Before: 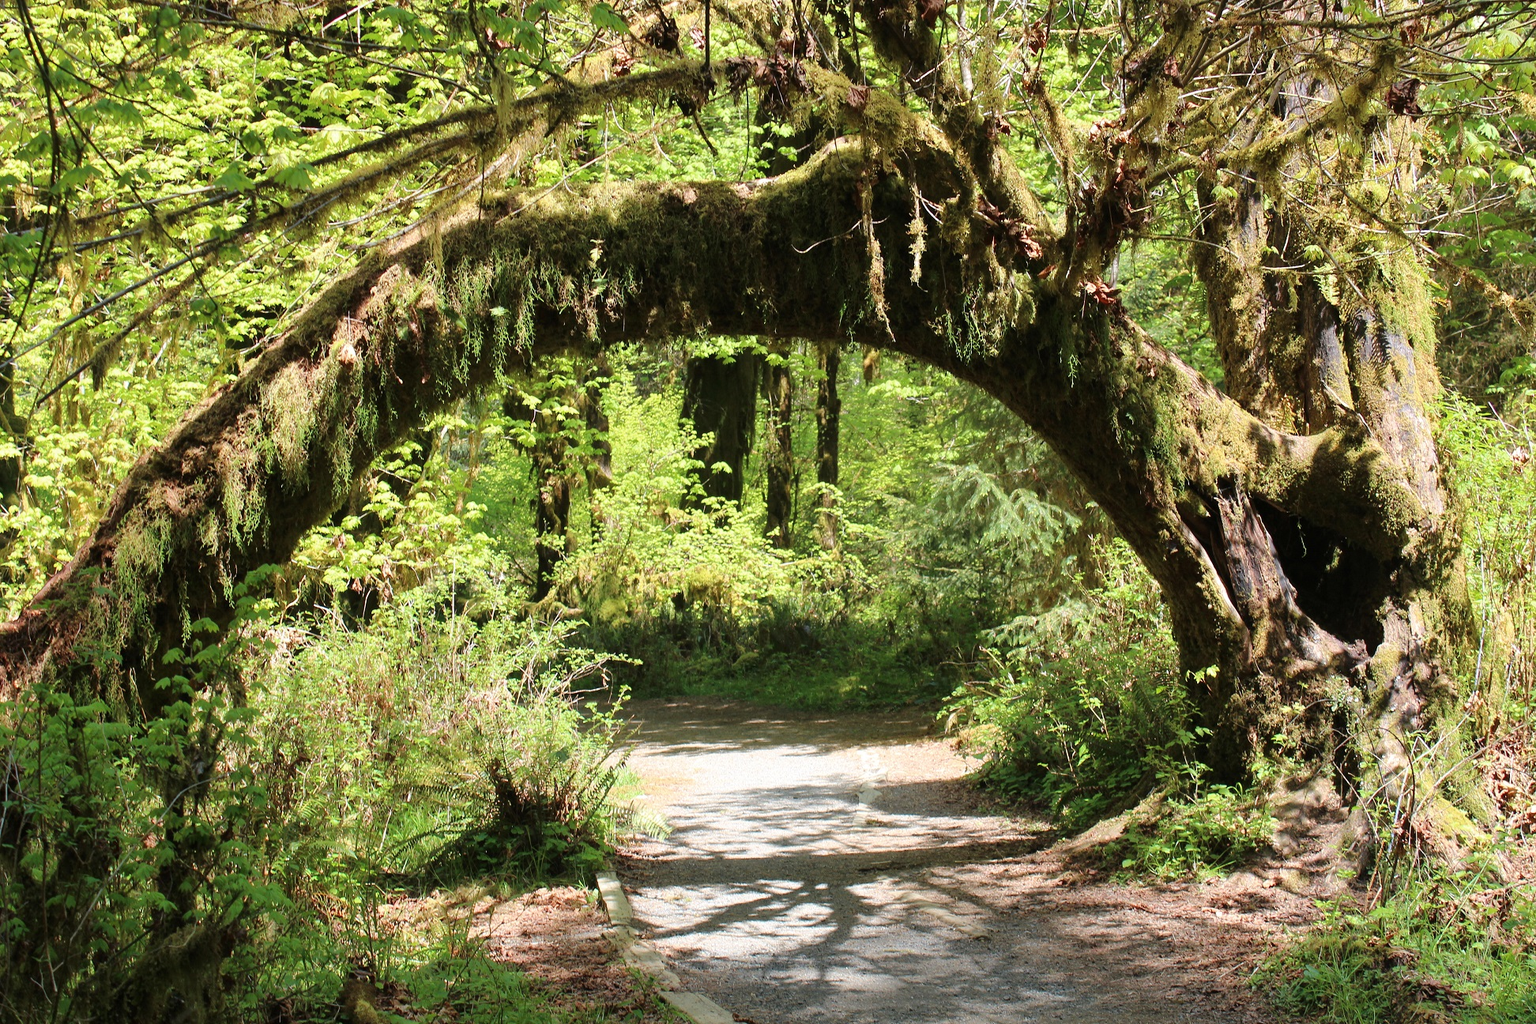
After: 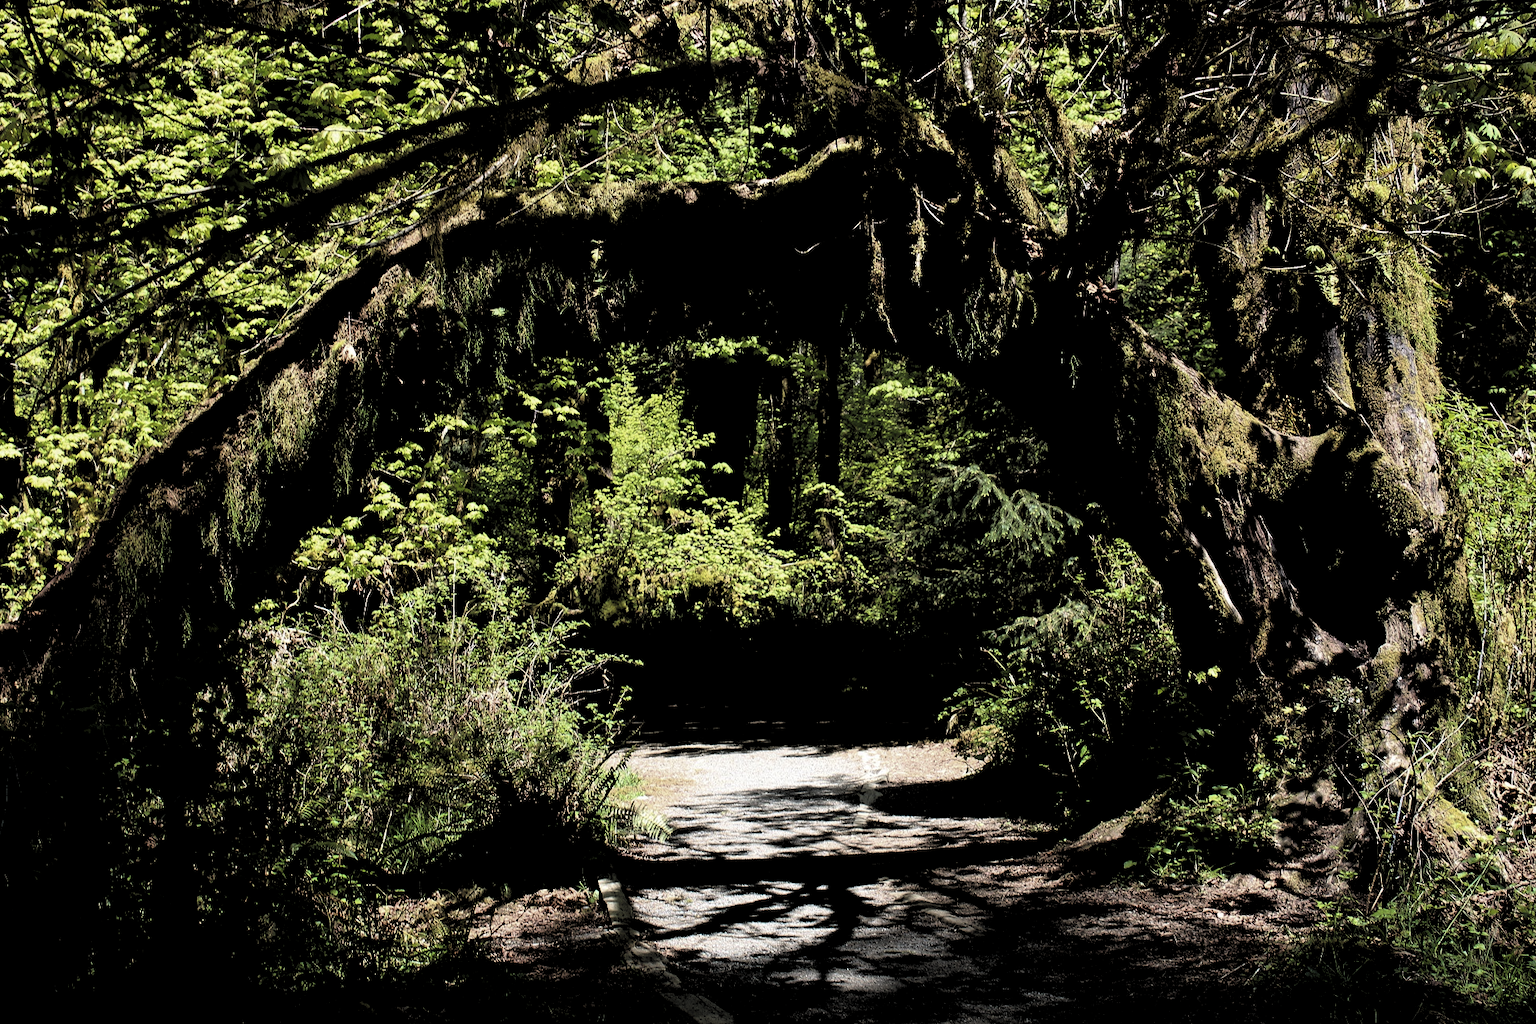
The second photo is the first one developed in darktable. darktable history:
crop and rotate: left 0.065%, bottom 0.008%
levels: levels [0.514, 0.759, 1]
